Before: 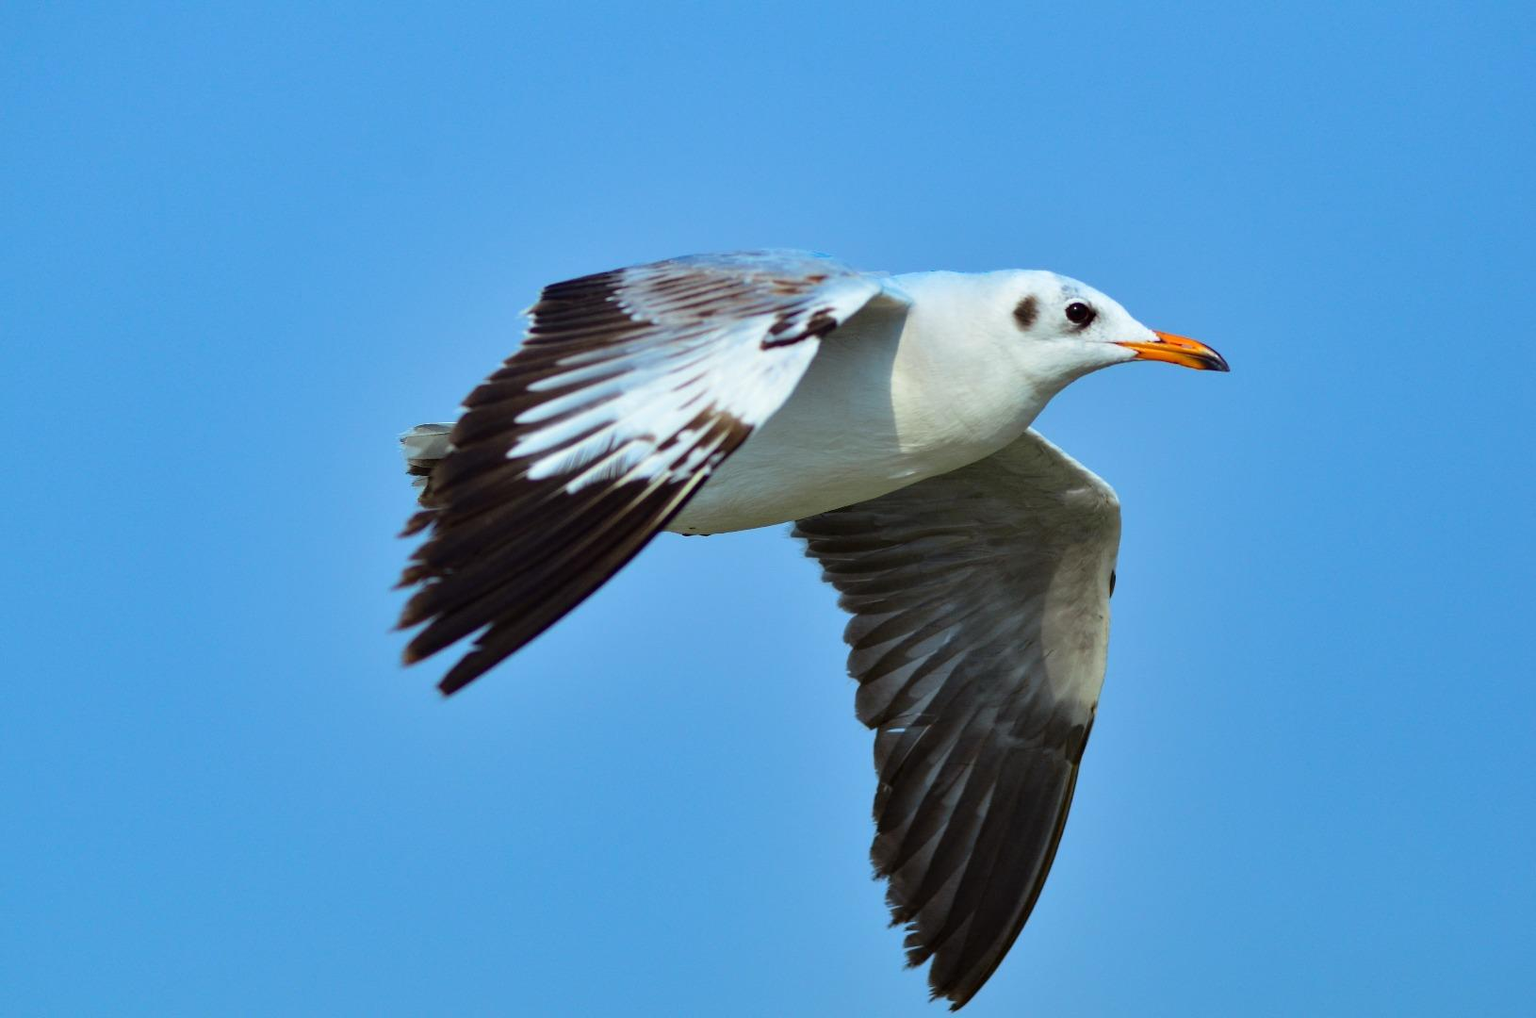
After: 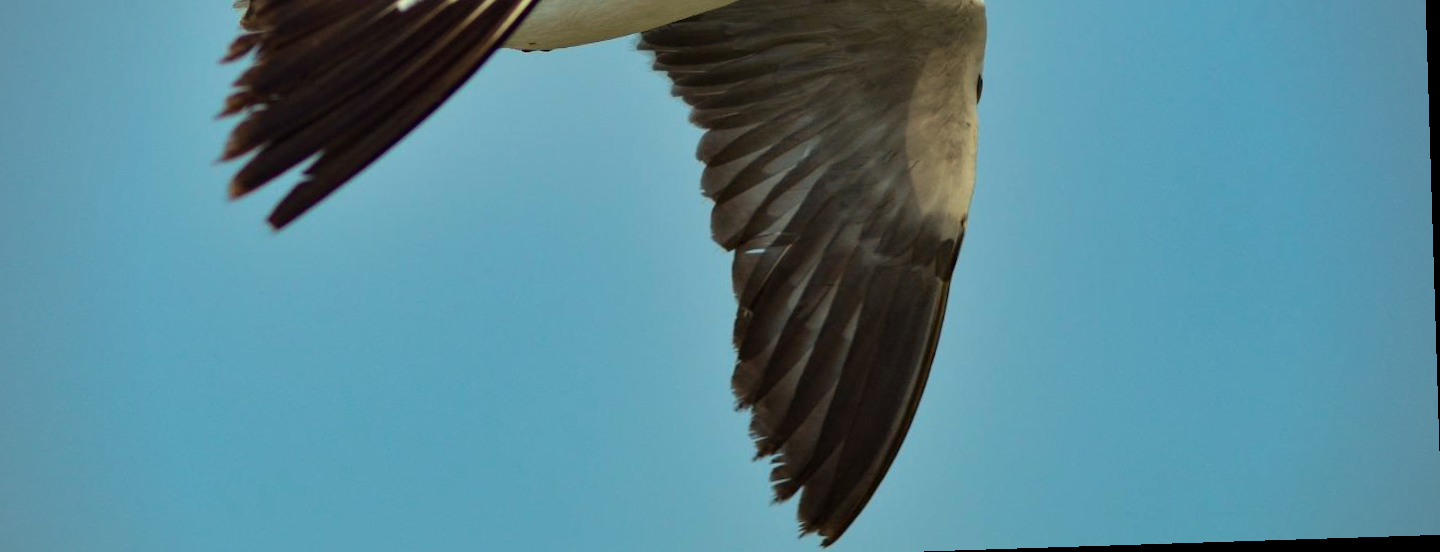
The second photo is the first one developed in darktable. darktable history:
crop and rotate: left 13.306%, top 48.129%, bottom 2.928%
white balance: red 1.123, blue 0.83
rotate and perspective: rotation -1.77°, lens shift (horizontal) 0.004, automatic cropping off
vignetting: fall-off radius 60.92%
color zones: mix -62.47%
